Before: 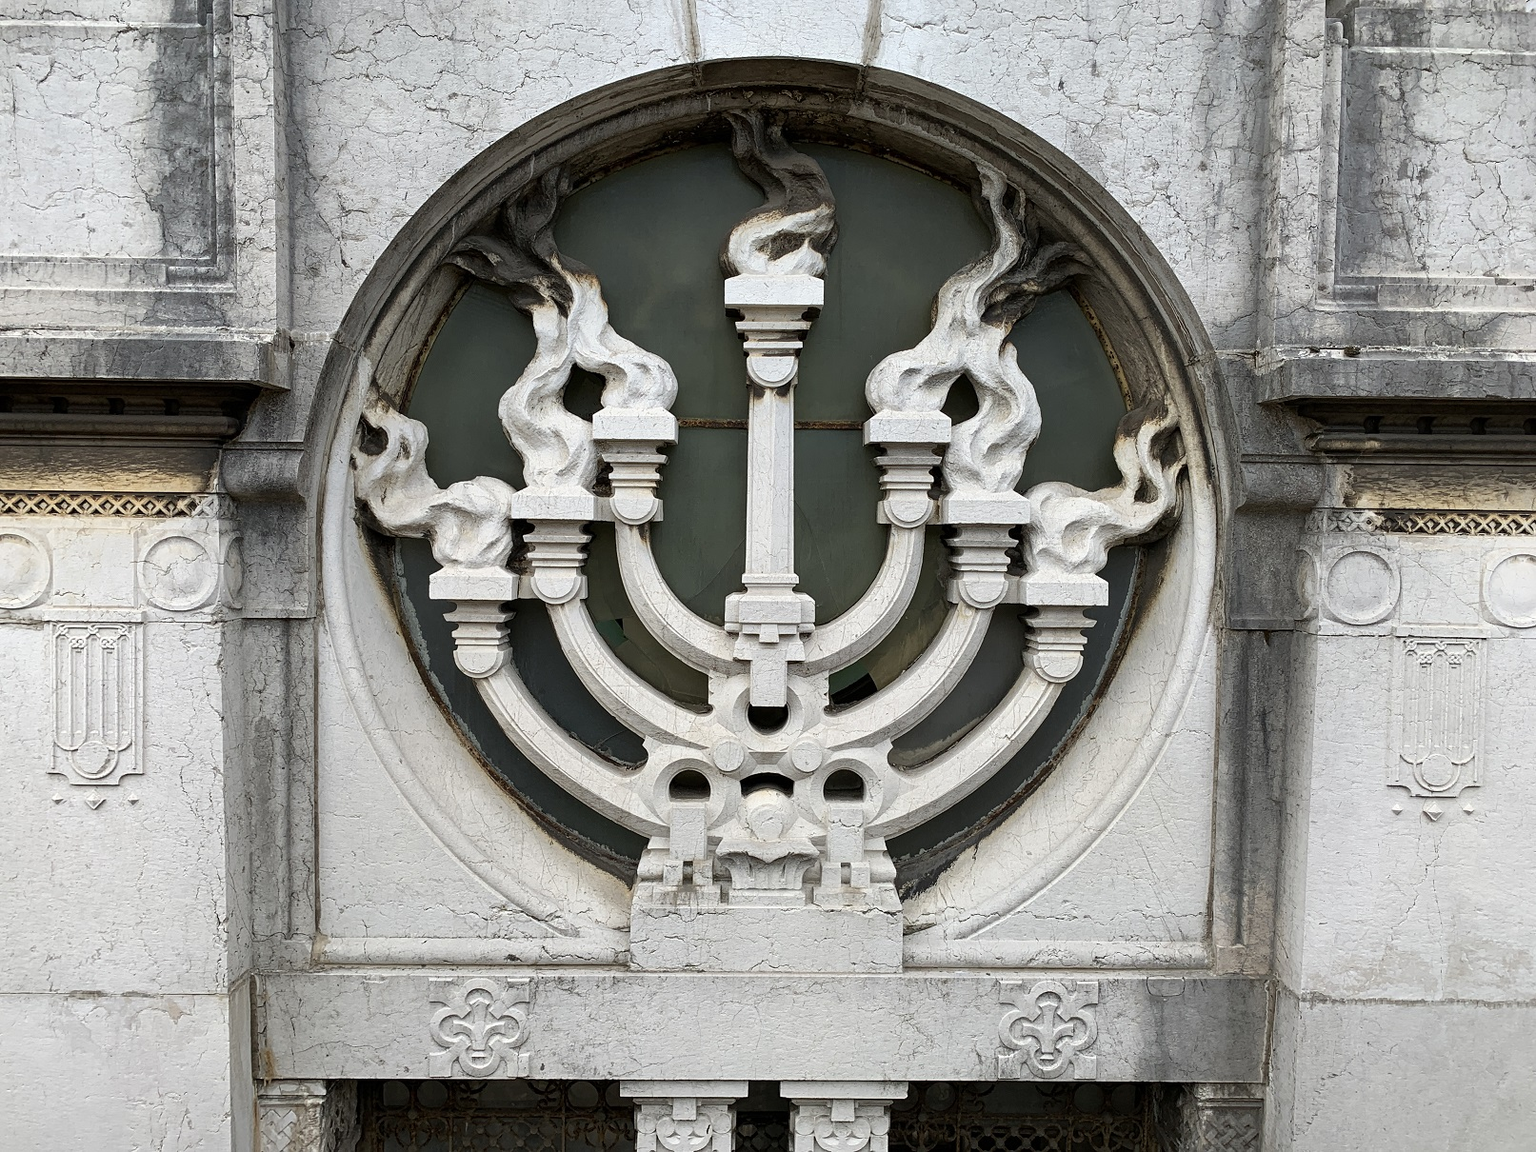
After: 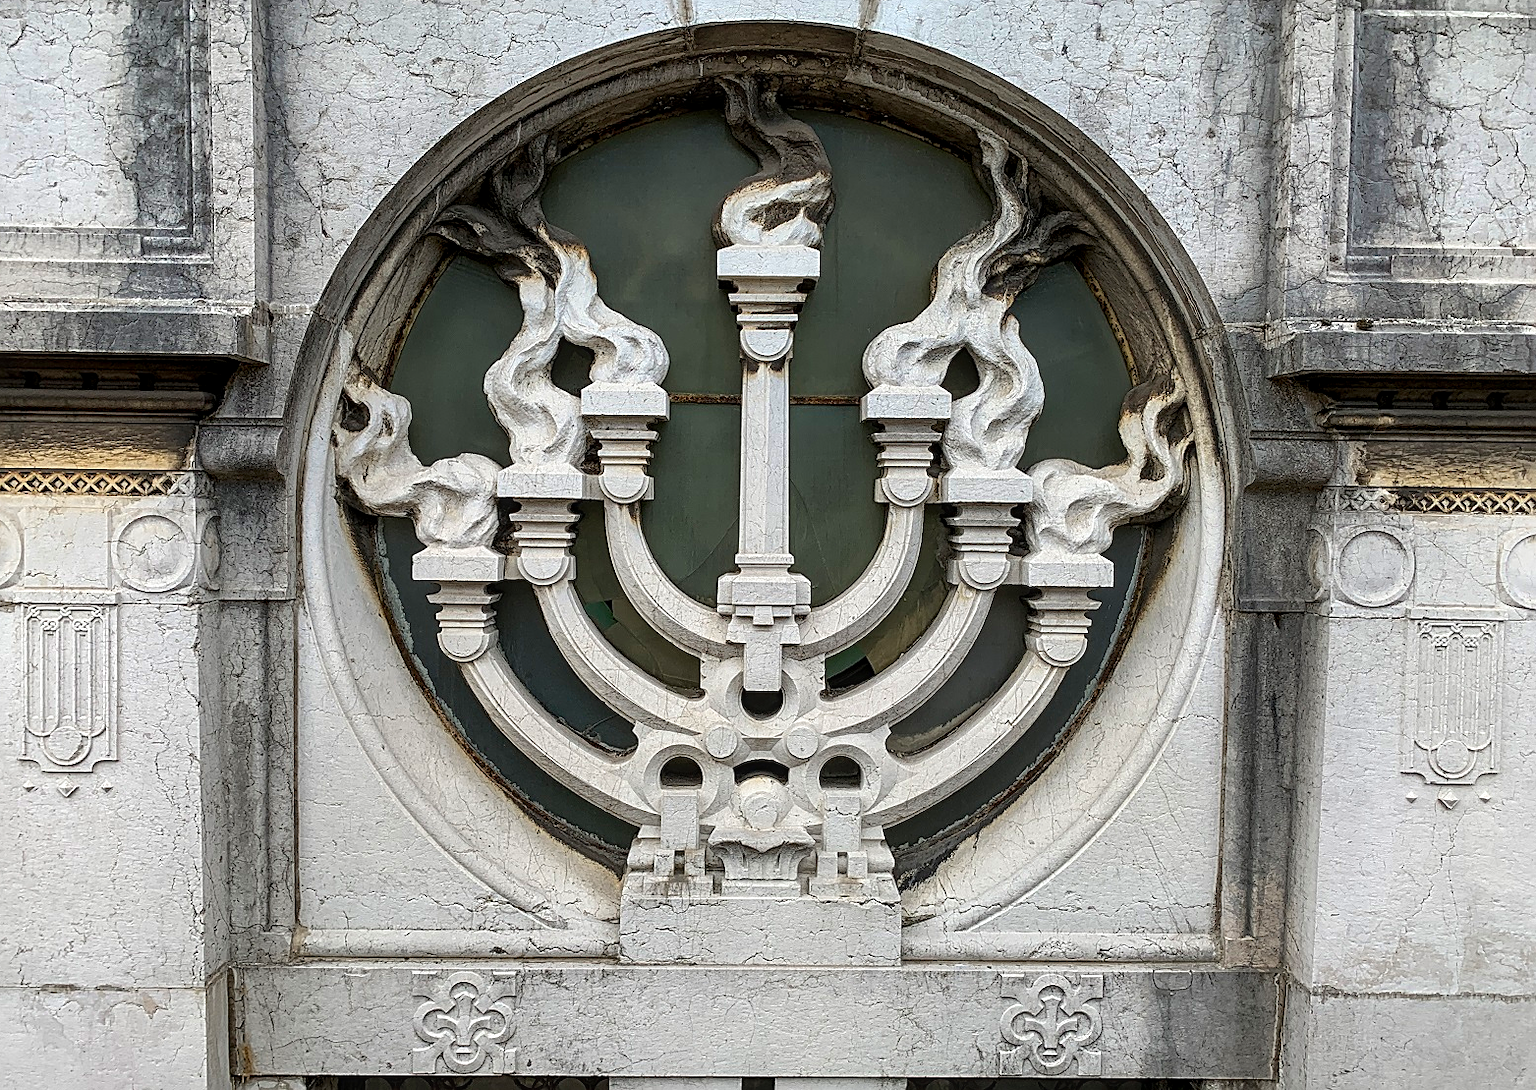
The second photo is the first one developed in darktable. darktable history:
sharpen: on, module defaults
crop: left 1.964%, top 3.251%, right 1.122%, bottom 4.933%
color zones: curves: ch1 [(0.25, 0.5) (0.747, 0.71)]
local contrast: detail 130%
contrast brightness saturation: saturation 0.13
